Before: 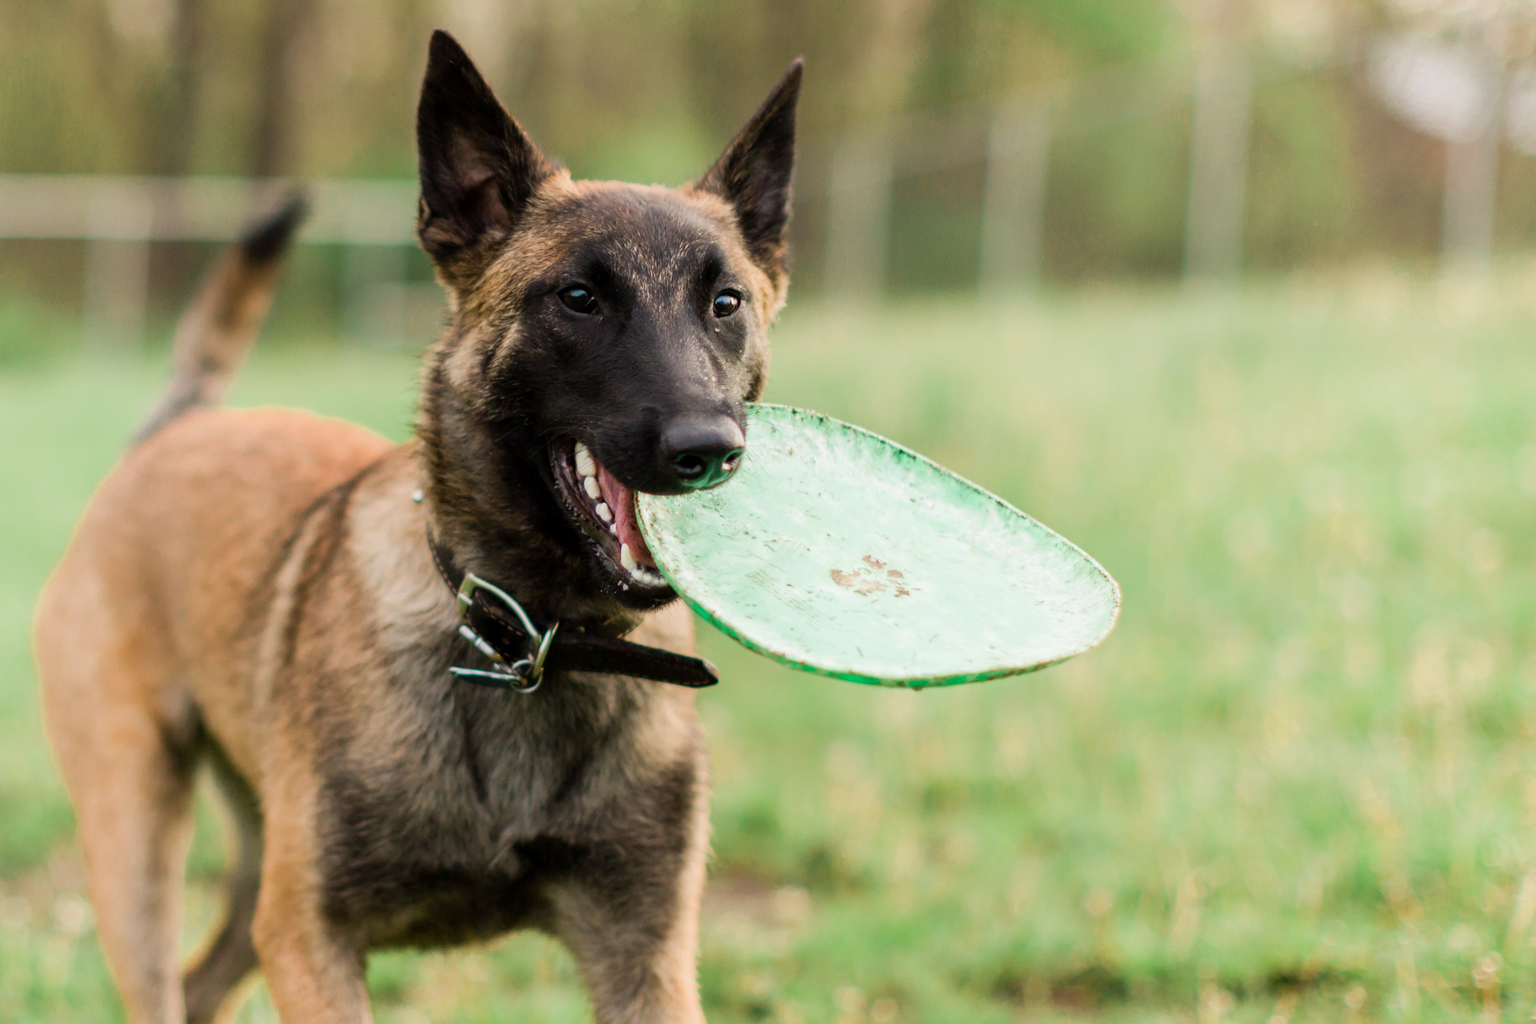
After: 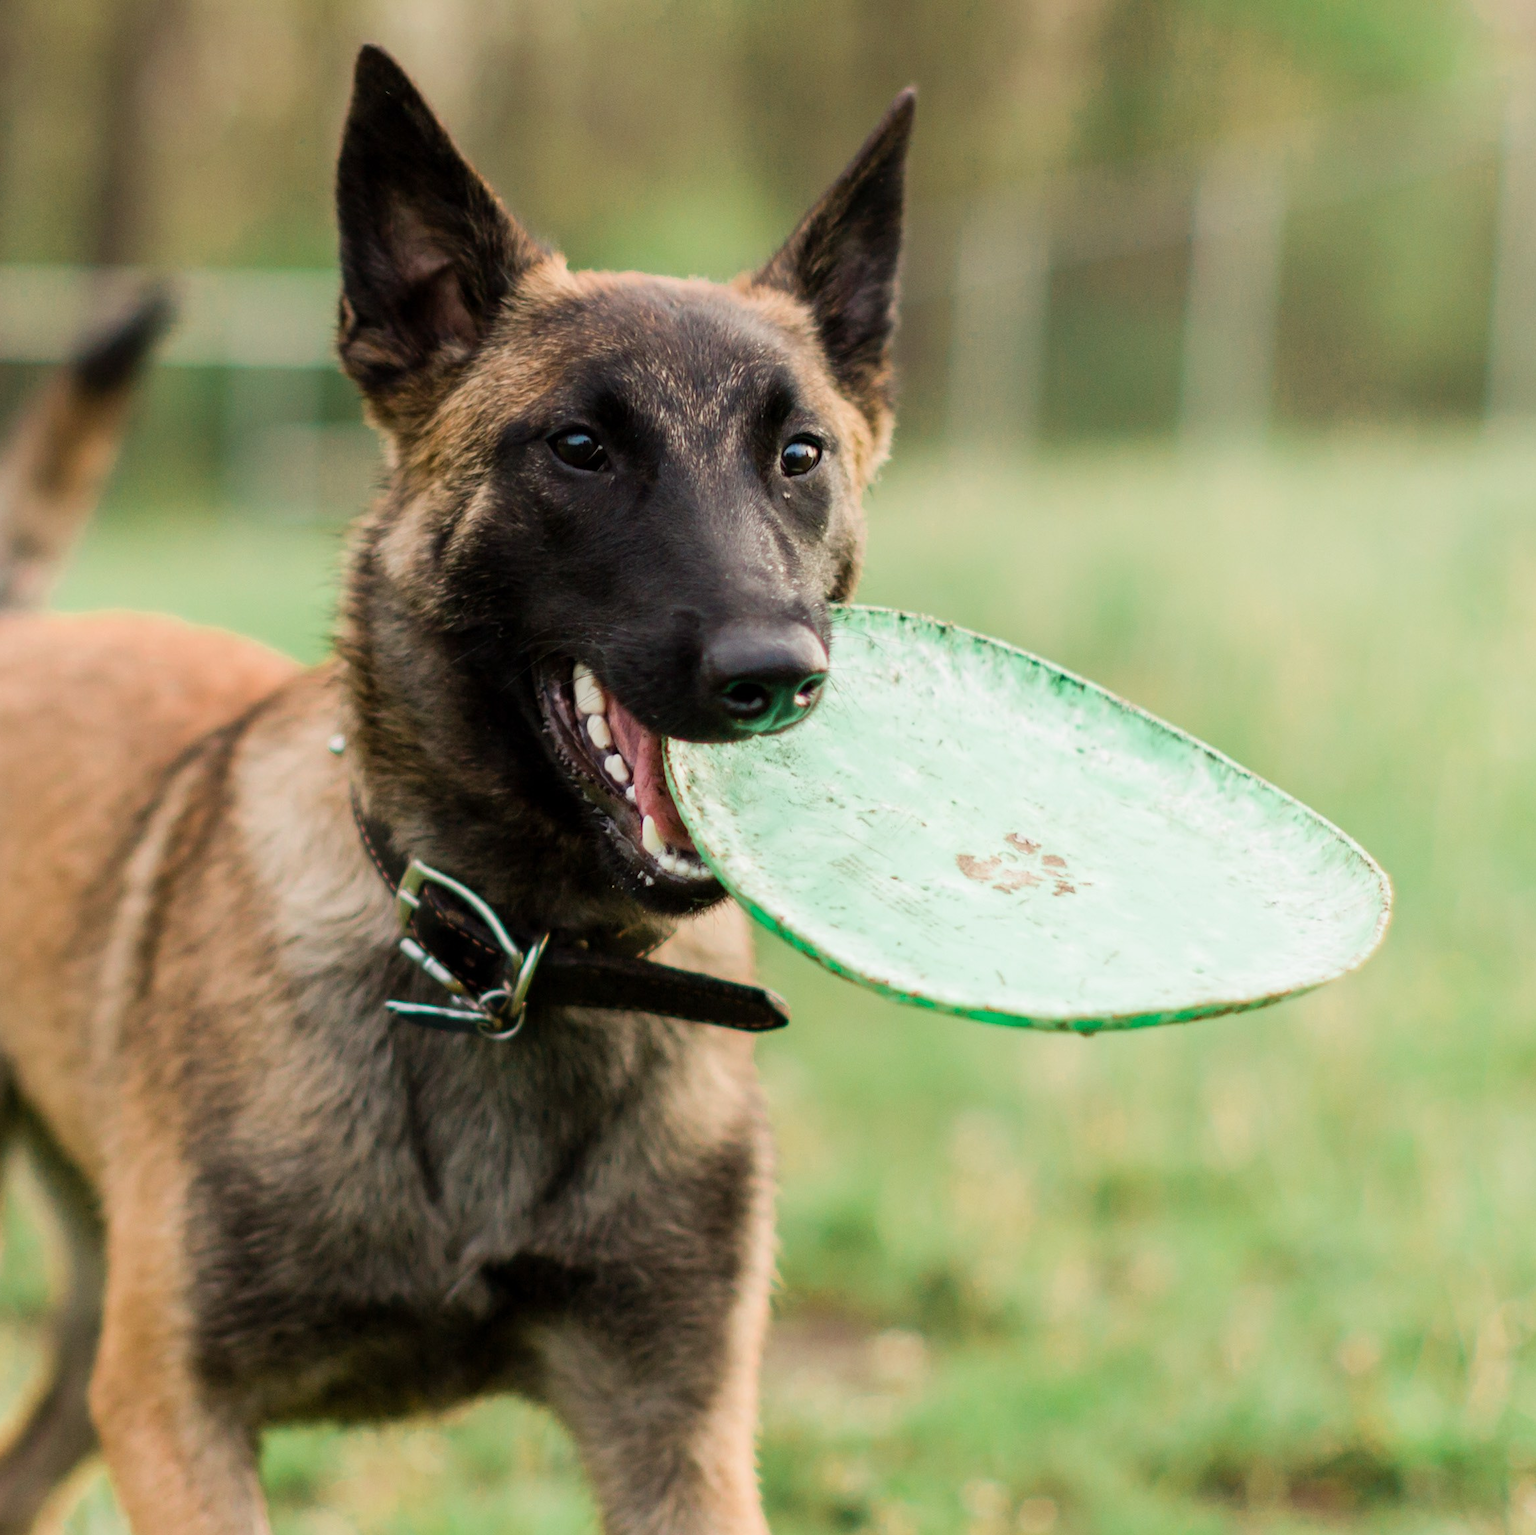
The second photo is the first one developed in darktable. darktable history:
crop and rotate: left 12.569%, right 20.756%
